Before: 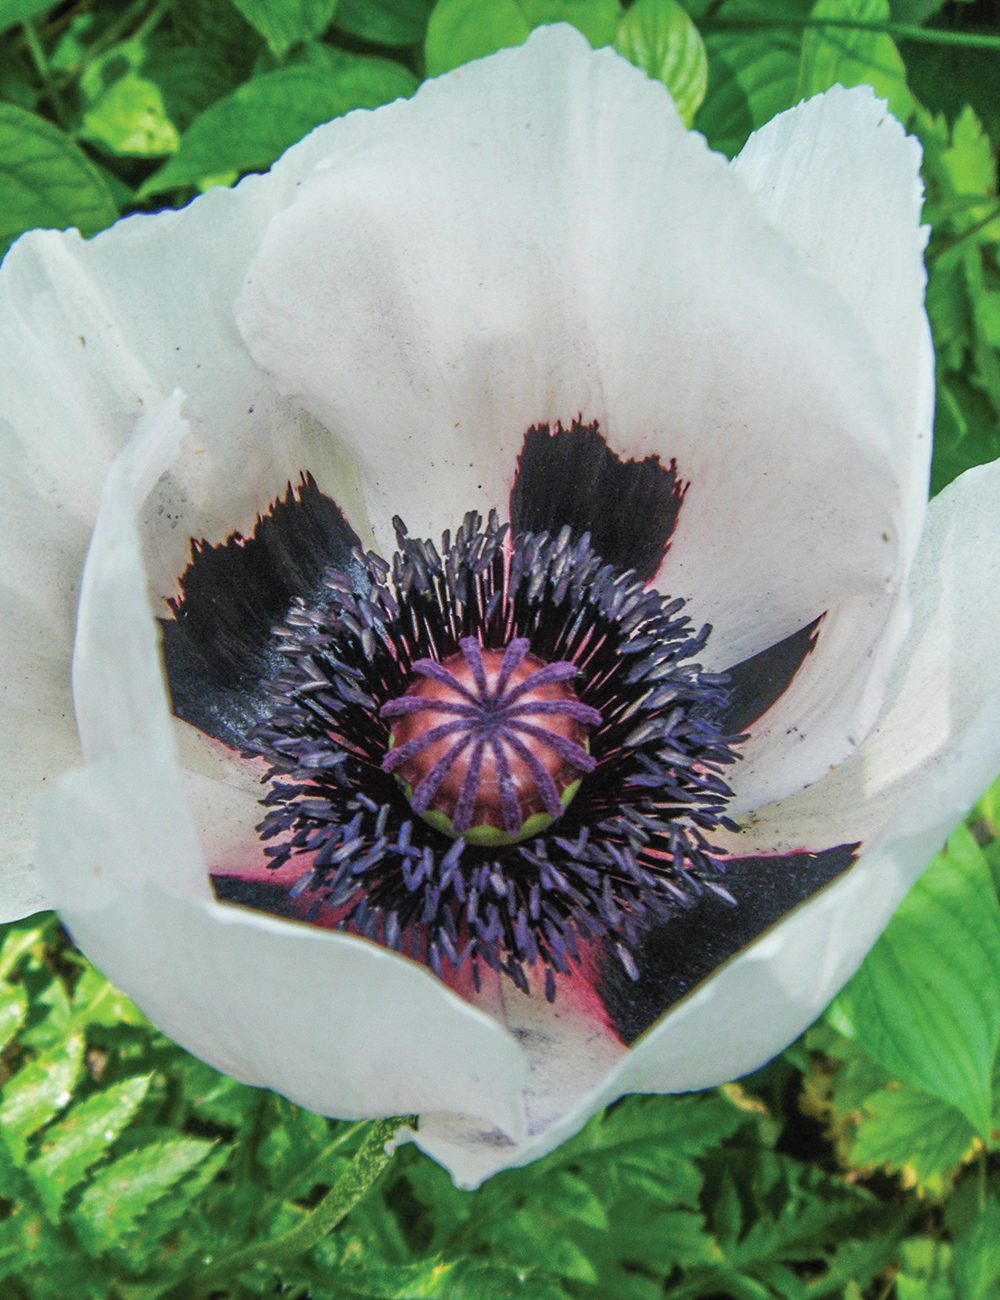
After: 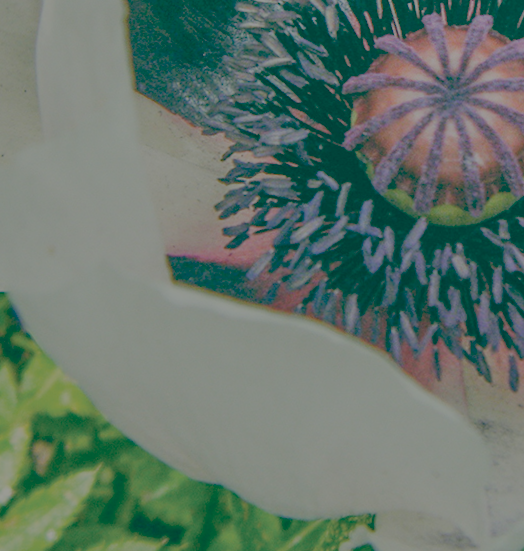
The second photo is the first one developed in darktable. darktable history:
shadows and highlights: white point adjustment 0.1, highlights -70, soften with gaussian
rotate and perspective: rotation 0.215°, lens shift (vertical) -0.139, crop left 0.069, crop right 0.939, crop top 0.002, crop bottom 0.996
crop: top 44.483%, right 43.593%, bottom 12.892%
filmic rgb: white relative exposure 8 EV, threshold 3 EV, structure ↔ texture 100%, target black luminance 0%, hardness 2.44, latitude 76.53%, contrast 0.562, shadows ↔ highlights balance 0%, preserve chrominance no, color science v4 (2020), iterations of high-quality reconstruction 10, type of noise poissonian, enable highlight reconstruction true
vibrance: vibrance 15%
color balance: lift [1.005, 0.99, 1.007, 1.01], gamma [1, 1.034, 1.032, 0.966], gain [0.873, 1.055, 1.067, 0.933]
local contrast: highlights 100%, shadows 100%, detail 120%, midtone range 0.2
contrast brightness saturation: contrast -0.28
